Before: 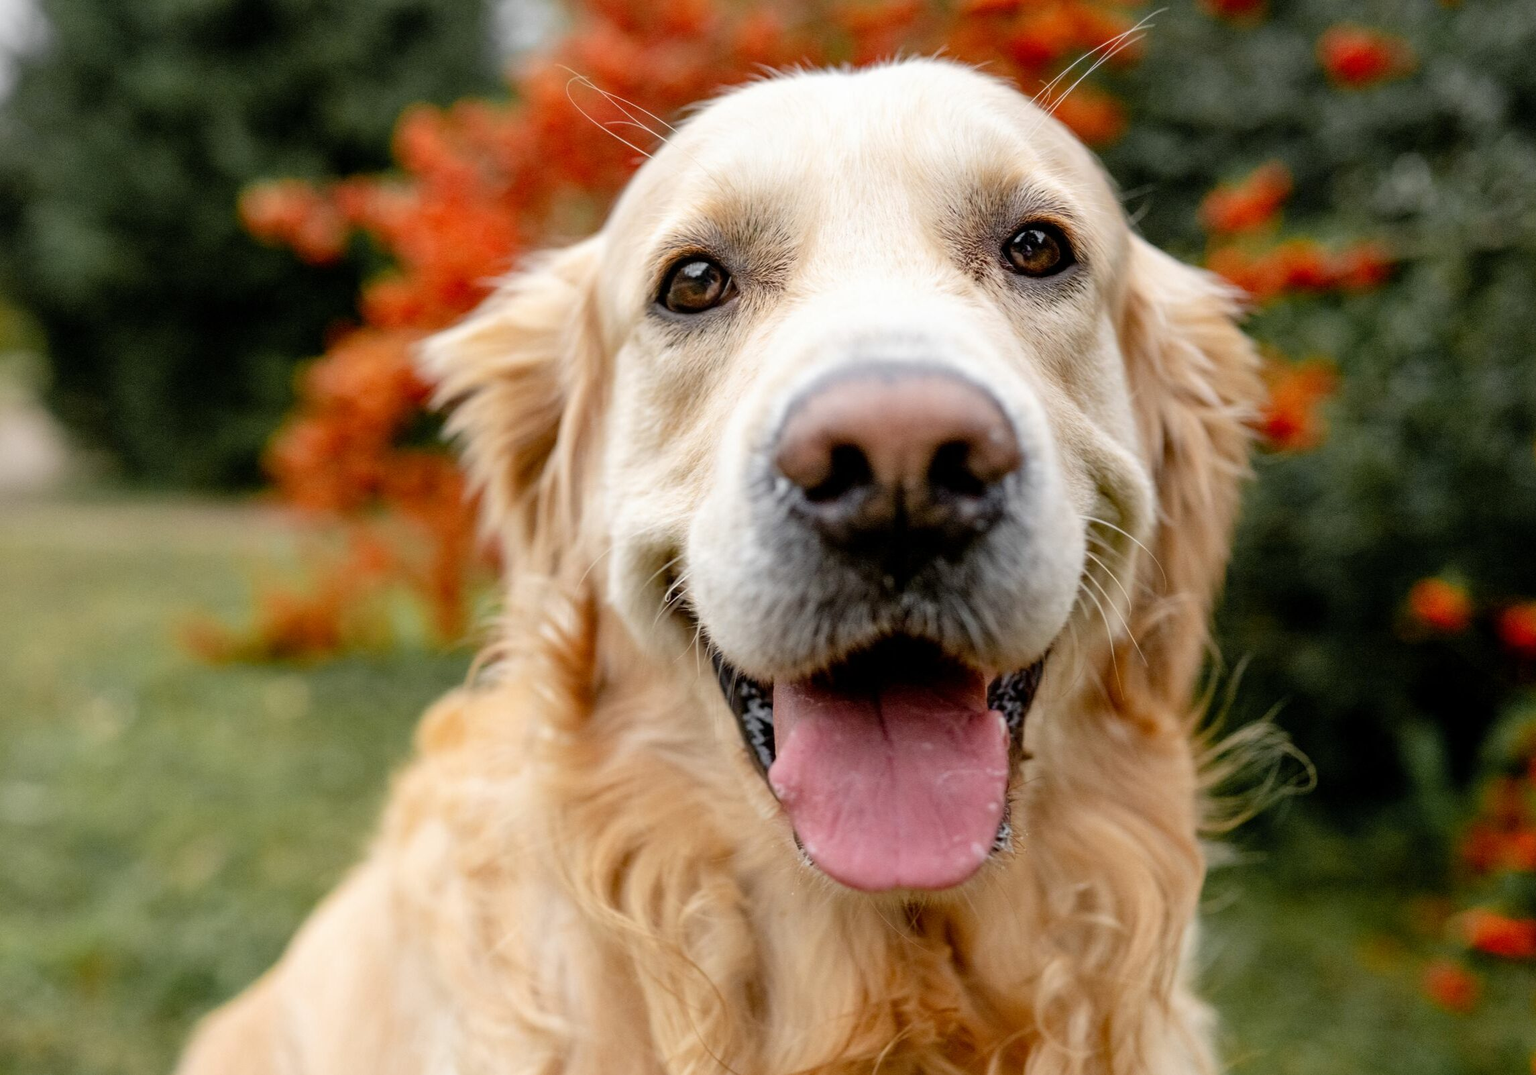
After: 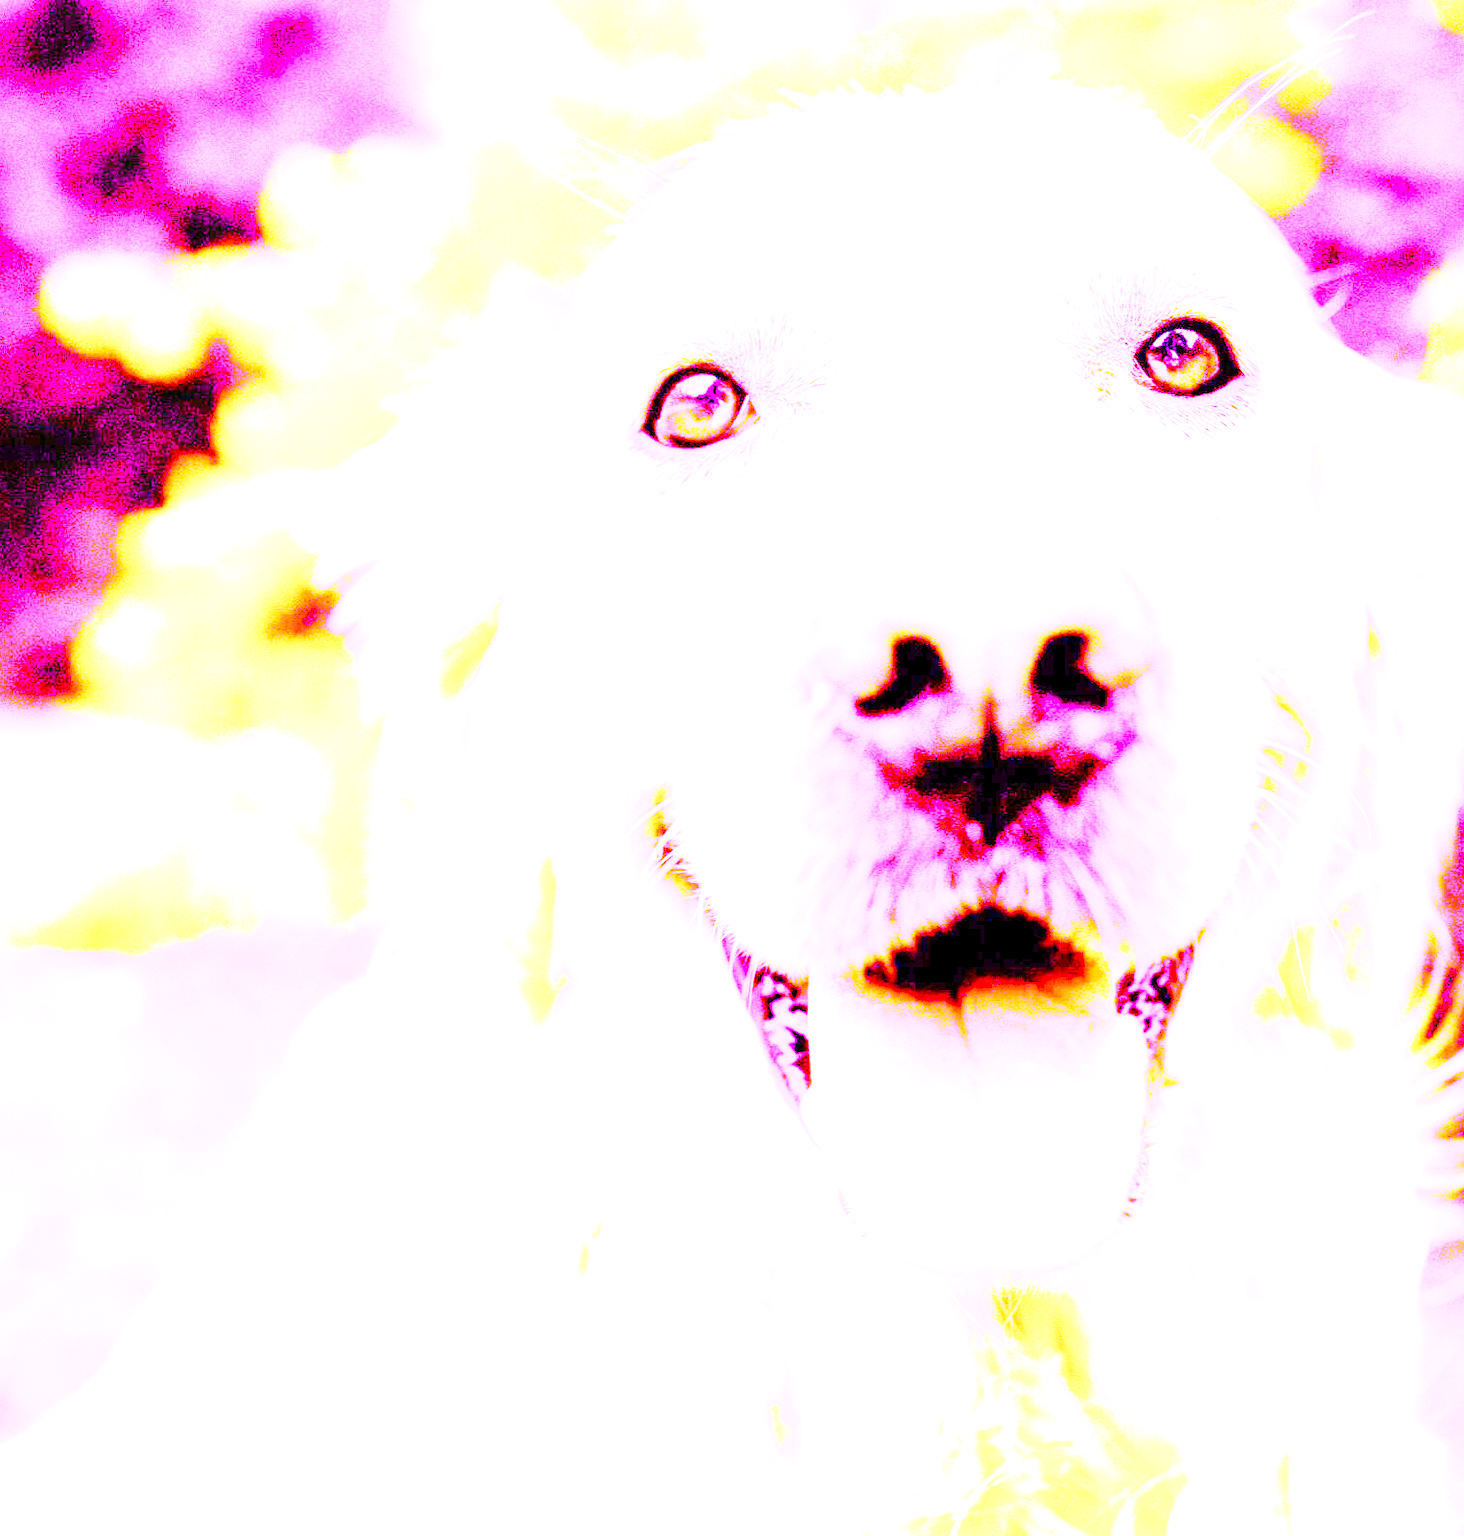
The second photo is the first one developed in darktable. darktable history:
rotate and perspective: automatic cropping original format, crop left 0, crop top 0
base curve: curves: ch0 [(0, 0) (0.028, 0.03) (0.121, 0.232) (0.46, 0.748) (0.859, 0.968) (1, 1)], preserve colors none
crop and rotate: left 13.537%, right 19.796%
exposure: exposure 2 EV, compensate highlight preservation false
color balance rgb: perceptual saturation grading › global saturation 25%, global vibrance 20%
white balance: red 8, blue 8
